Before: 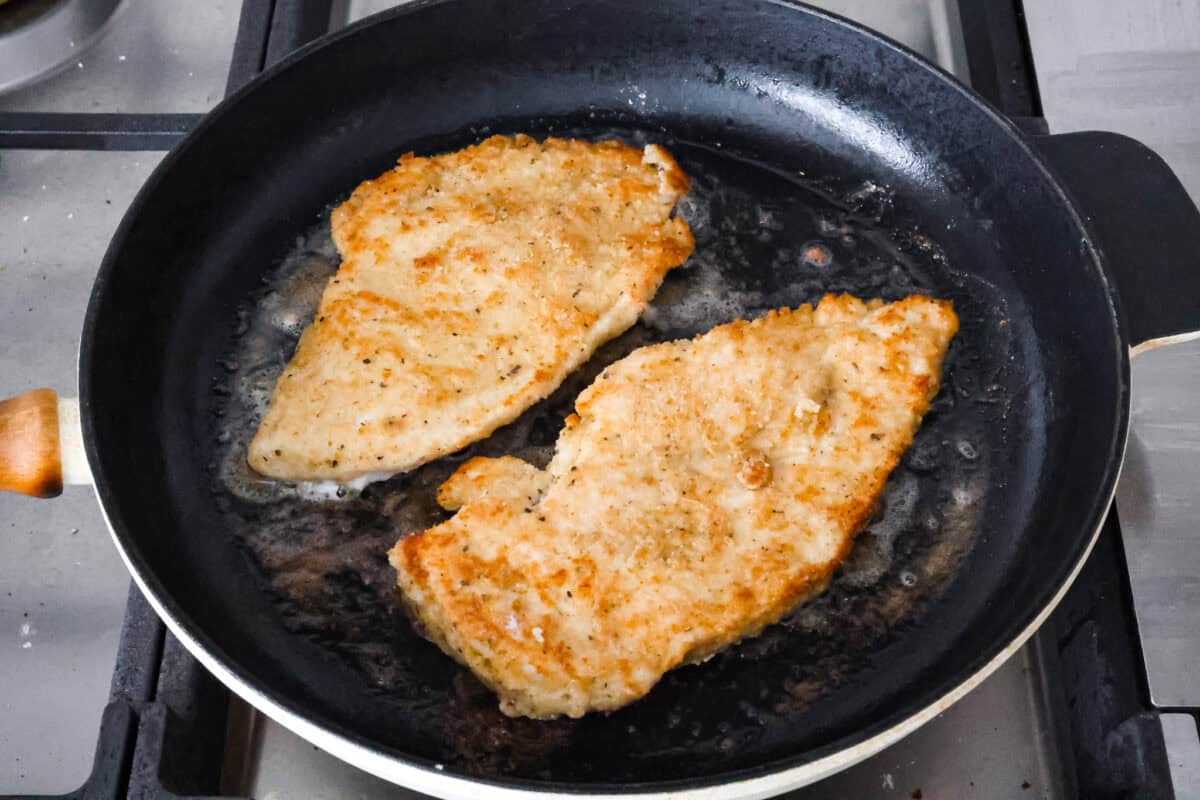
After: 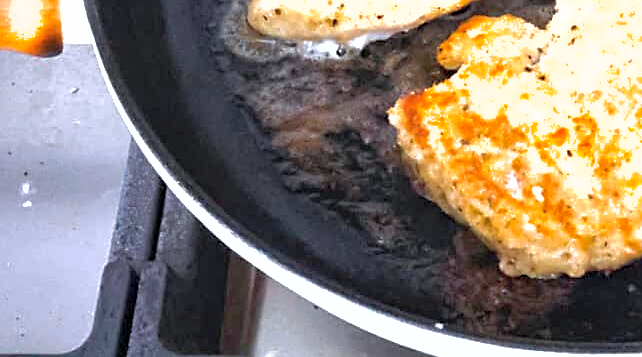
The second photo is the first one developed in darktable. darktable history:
shadows and highlights: on, module defaults
crop and rotate: top 55.248%, right 46.48%, bottom 0.124%
color calibration: gray › normalize channels true, illuminant as shot in camera, x 0.358, y 0.373, temperature 4628.91 K, gamut compression 0.006
exposure: exposure 0.994 EV, compensate exposure bias true, compensate highlight preservation false
sharpen: on, module defaults
